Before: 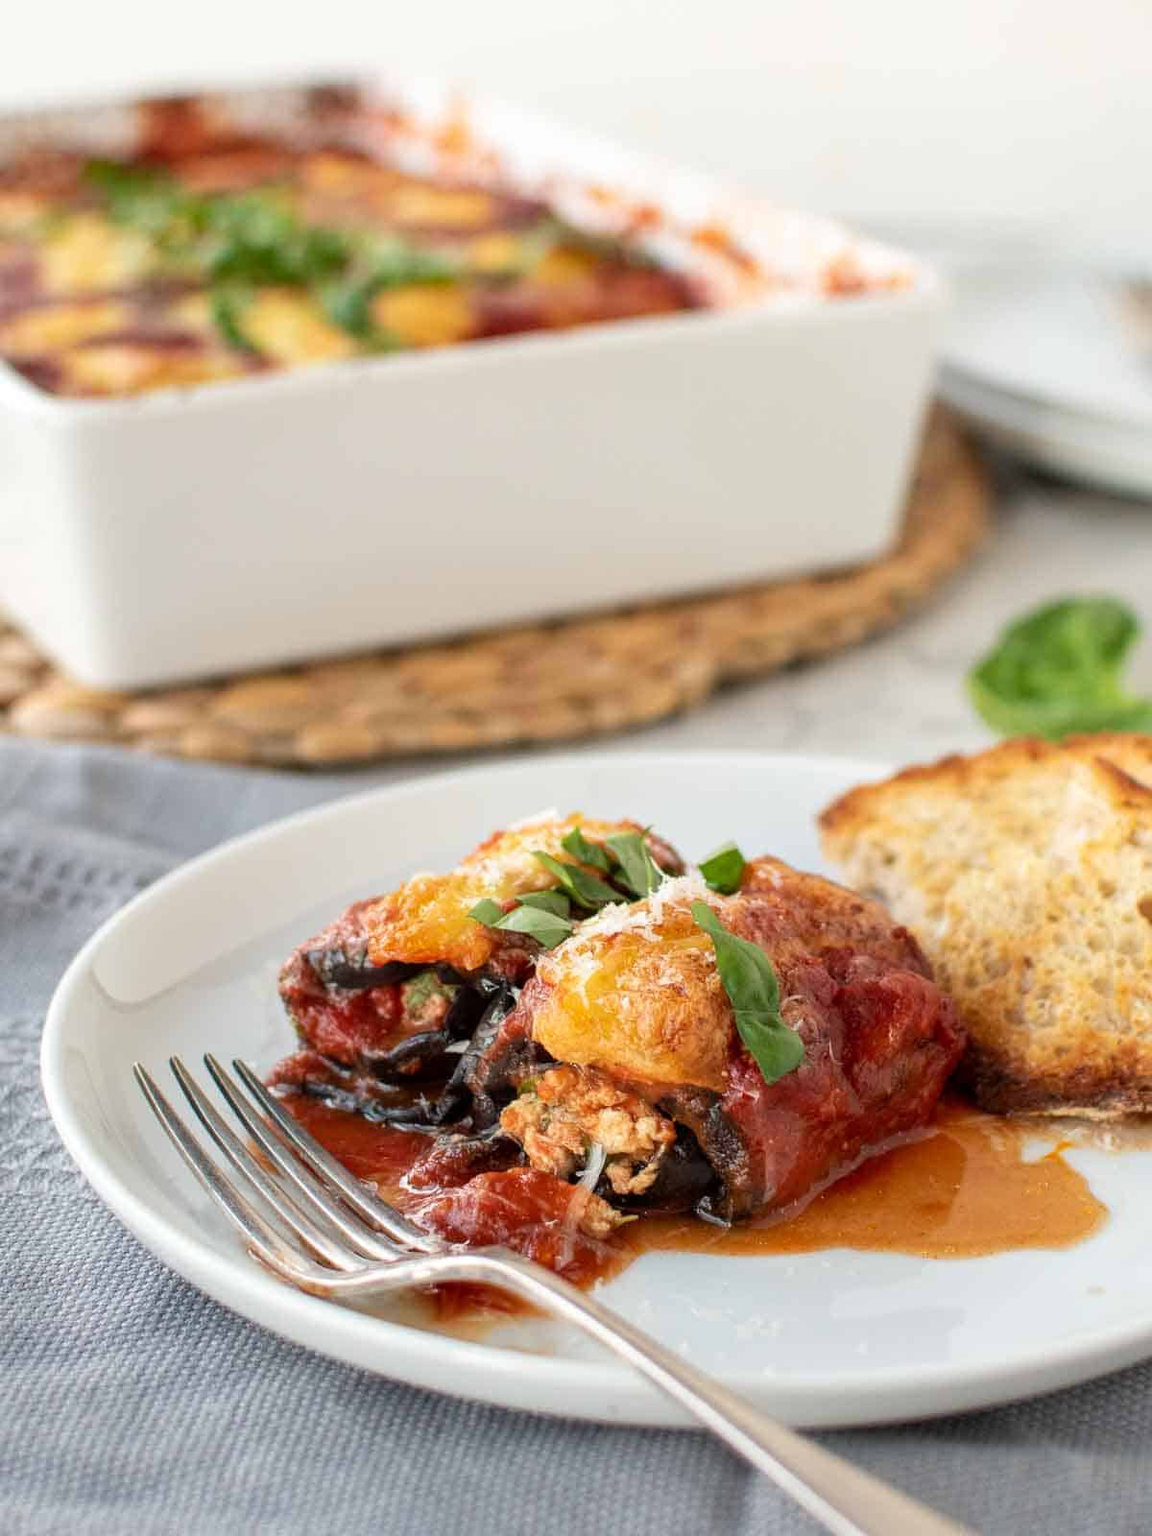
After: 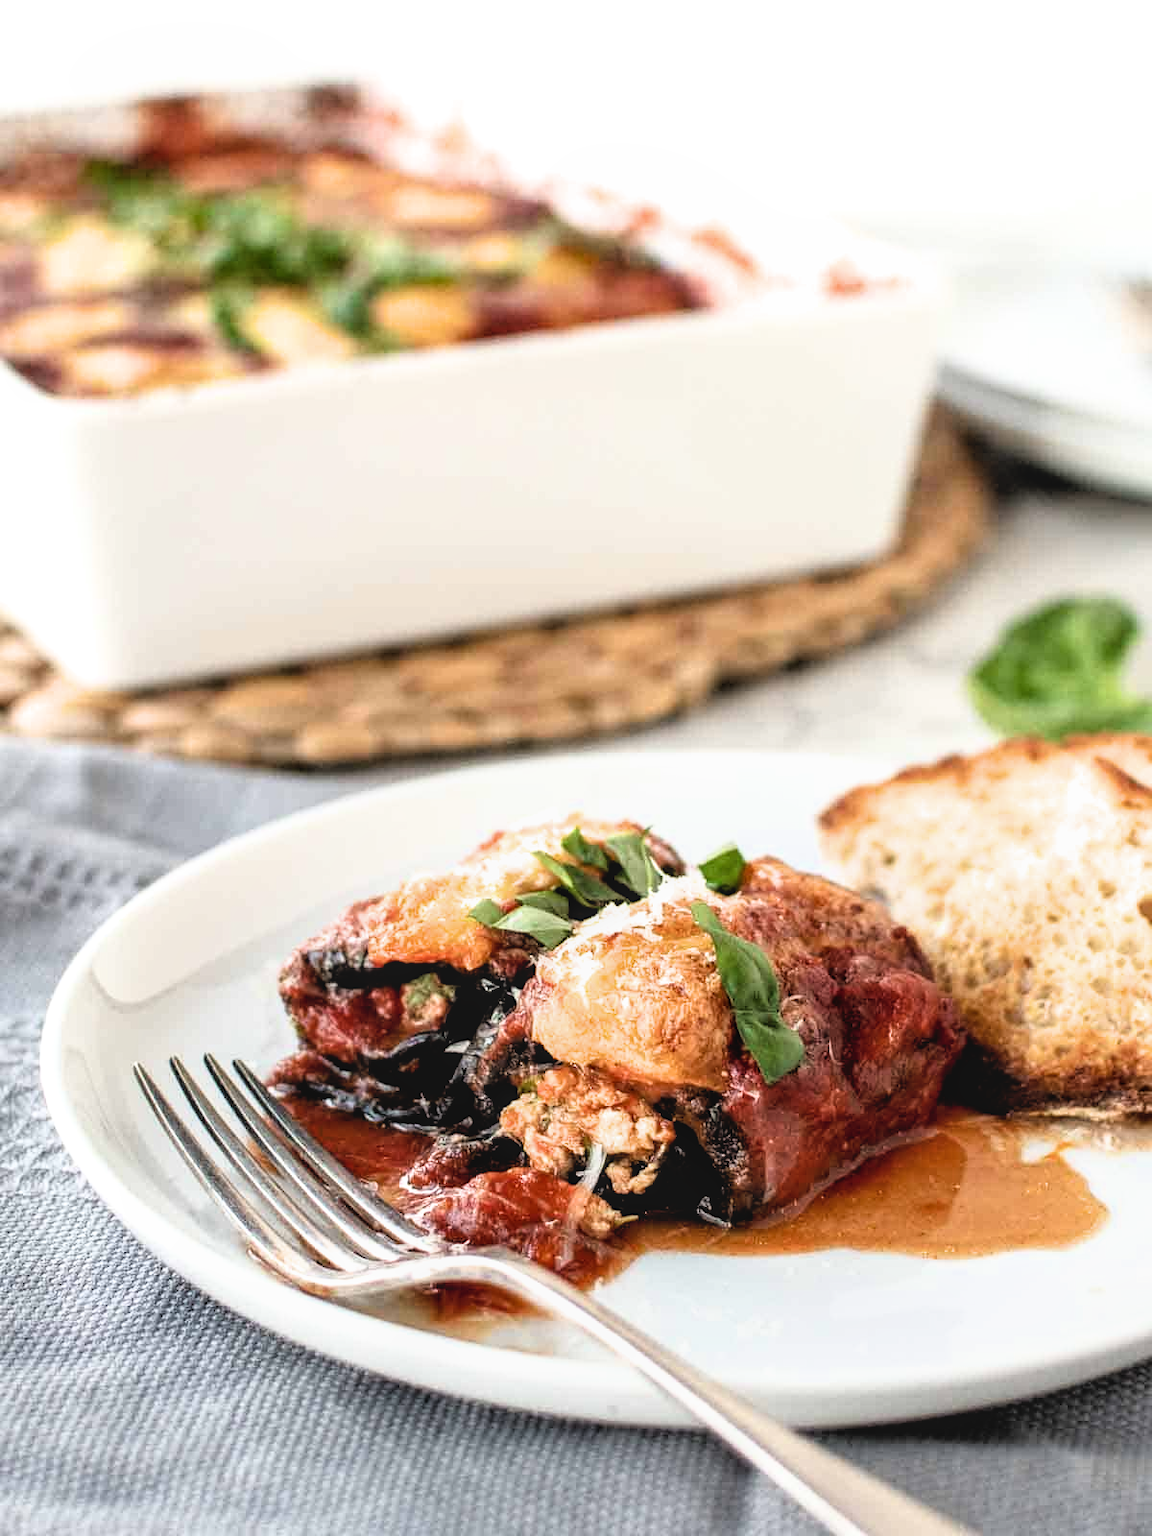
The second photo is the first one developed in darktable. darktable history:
filmic rgb: black relative exposure -3.63 EV, white relative exposure 2.16 EV, hardness 3.62
local contrast: detail 110%
